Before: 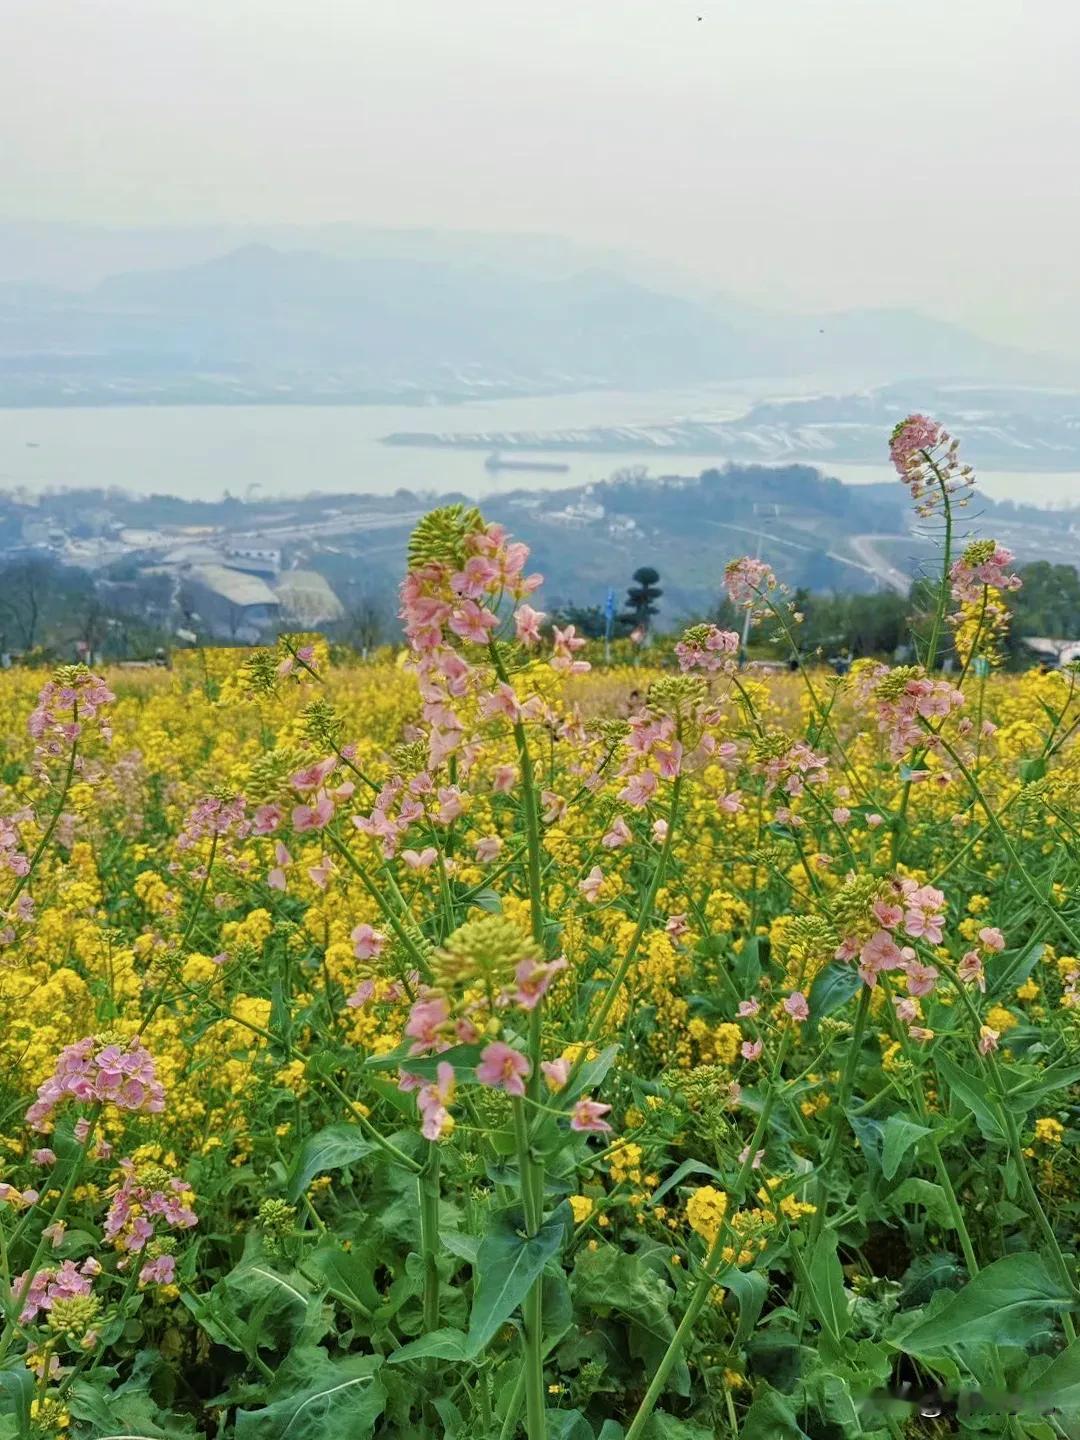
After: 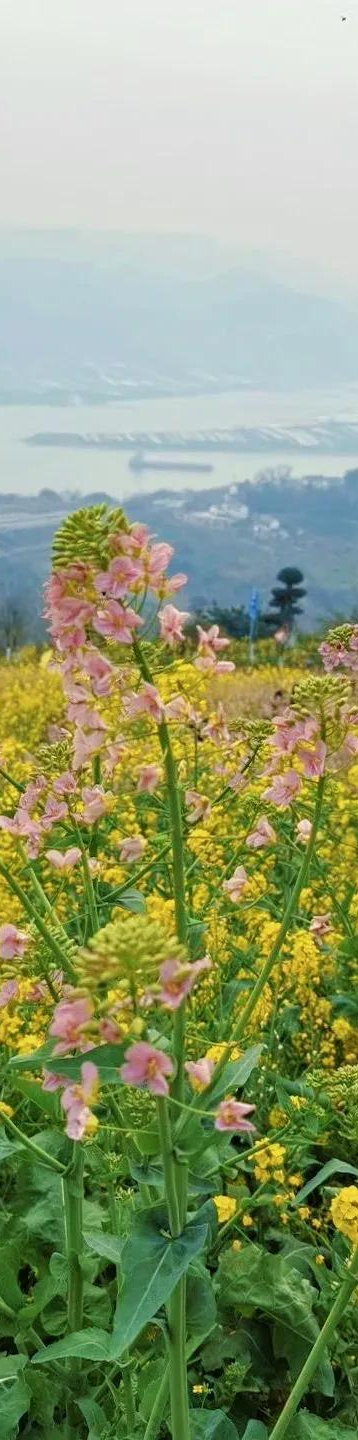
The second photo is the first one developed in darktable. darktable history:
crop: left 32.978%, right 33.804%
